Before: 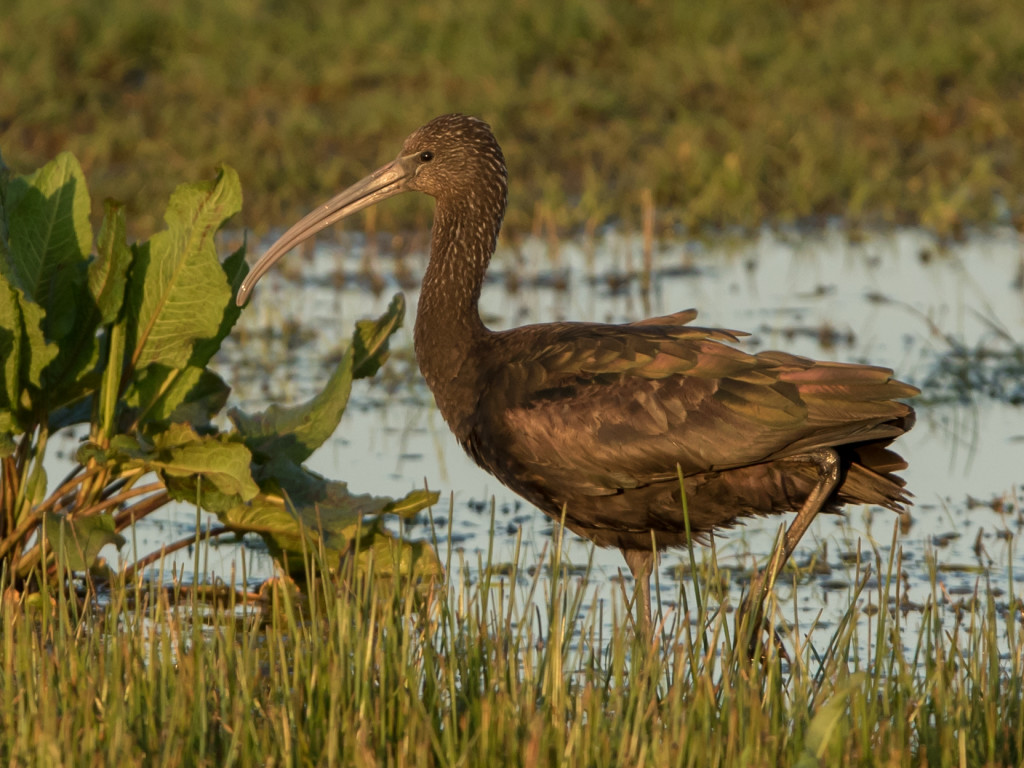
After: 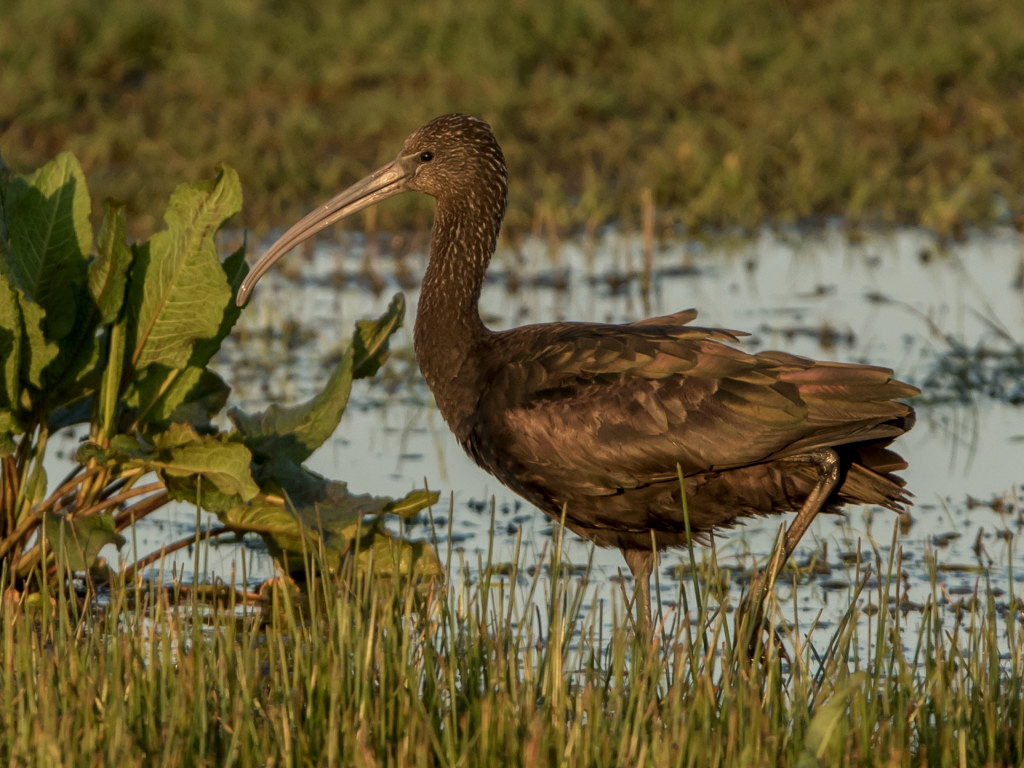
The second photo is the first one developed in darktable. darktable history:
local contrast: on, module defaults
exposure: exposure -0.337 EV, compensate exposure bias true, compensate highlight preservation false
